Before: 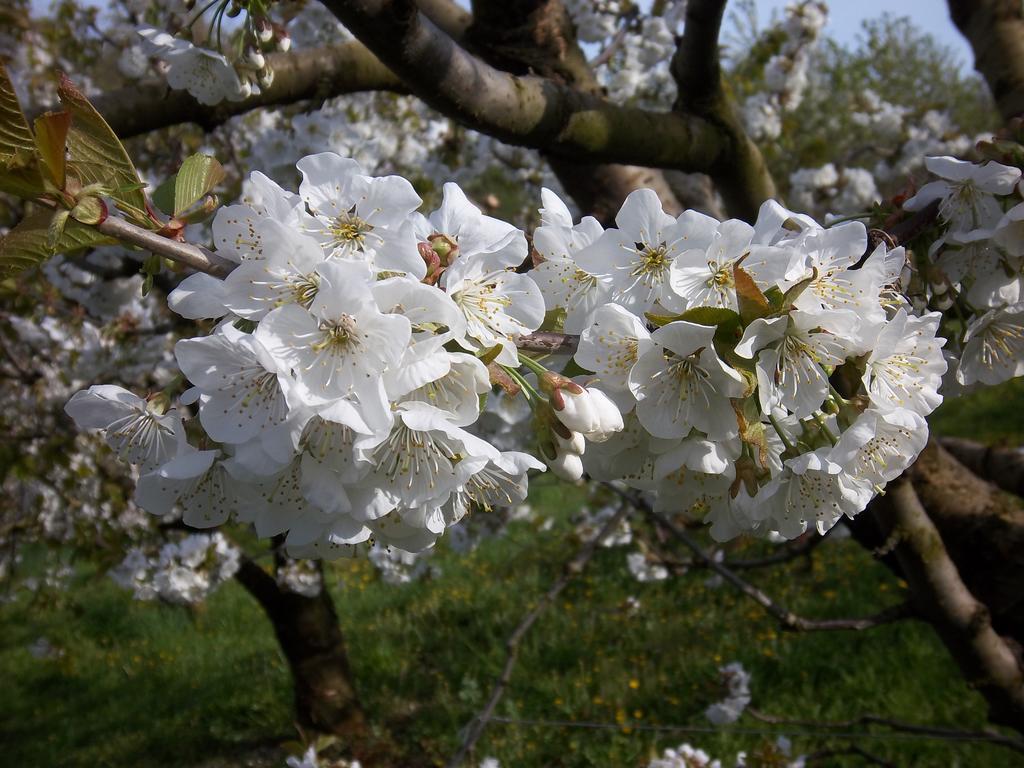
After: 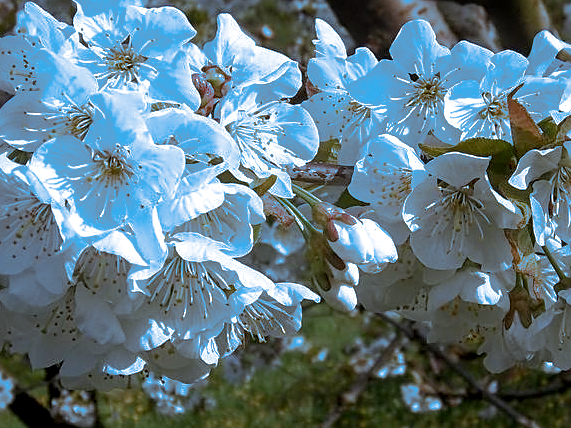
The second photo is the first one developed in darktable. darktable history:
split-toning: shadows › hue 220°, shadows › saturation 0.64, highlights › hue 220°, highlights › saturation 0.64, balance 0, compress 5.22%
sharpen: on, module defaults
crop and rotate: left 22.13%, top 22.054%, right 22.026%, bottom 22.102%
local contrast: on, module defaults
levels: levels [0, 0.476, 0.951]
